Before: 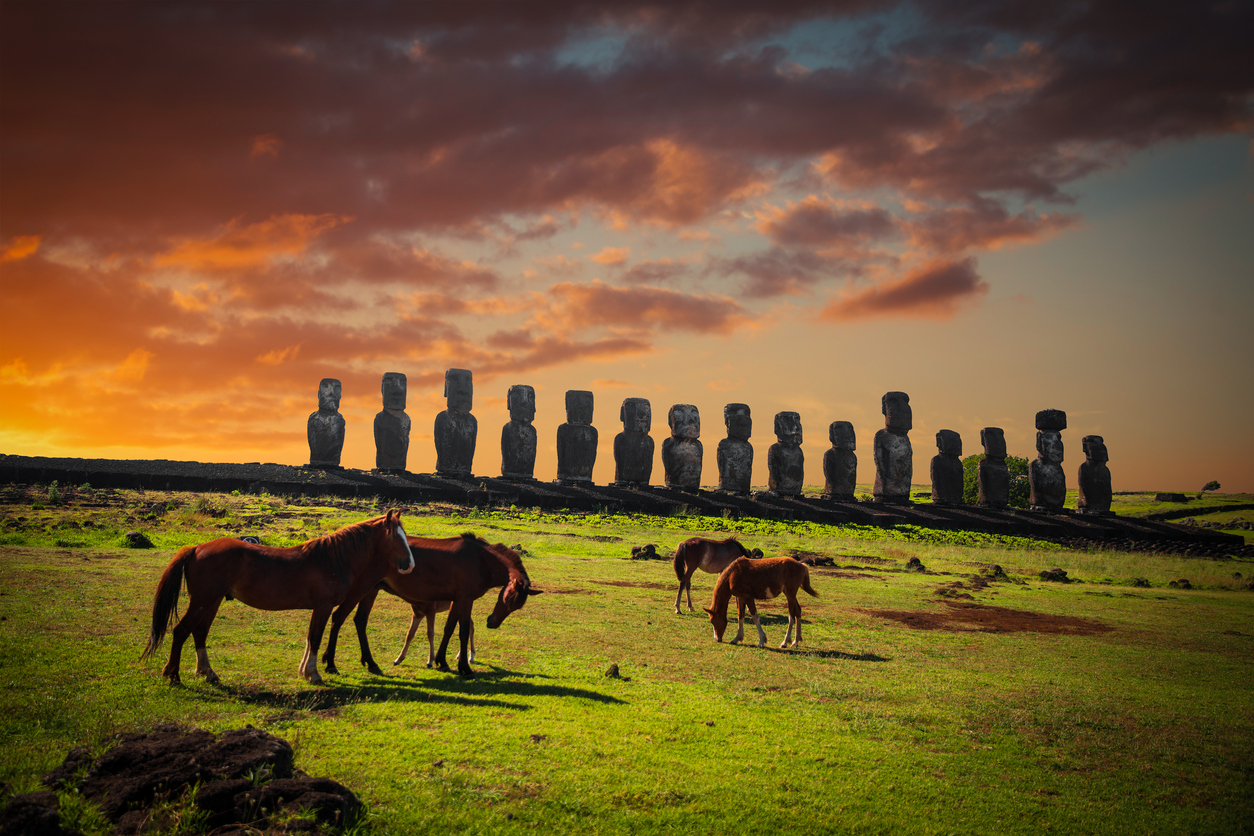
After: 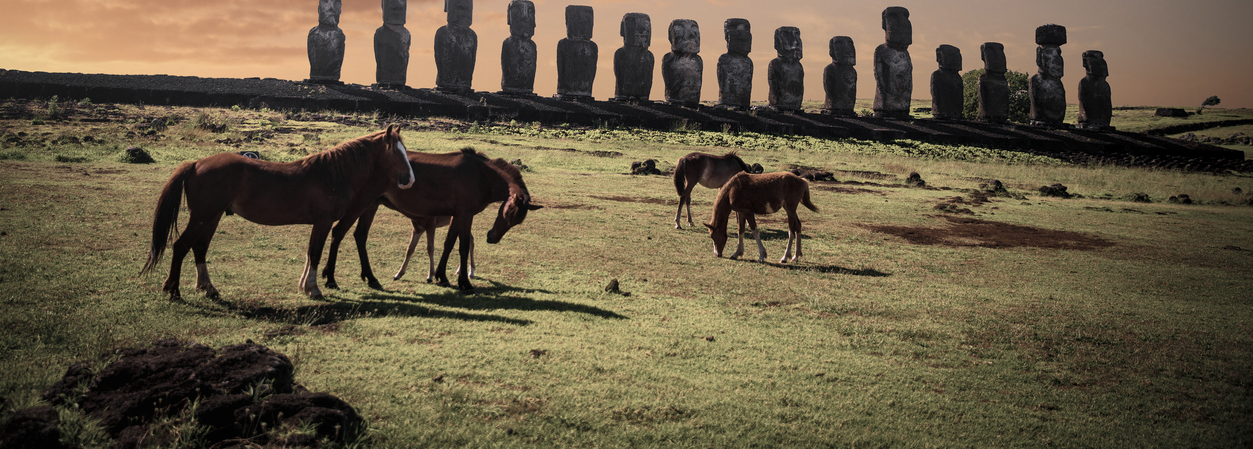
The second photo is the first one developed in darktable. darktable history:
crop and rotate: top 46.237%
local contrast: mode bilateral grid, contrast 20, coarseness 50, detail 120%, midtone range 0.2
color zones: curves: ch1 [(0, 0.153) (0.143, 0.15) (0.286, 0.151) (0.429, 0.152) (0.571, 0.152) (0.714, 0.151) (0.857, 0.151) (1, 0.153)]
color balance rgb: linear chroma grading › global chroma 15%, perceptual saturation grading › global saturation 30%
contrast brightness saturation: saturation 0.18
color correction: highlights a* 15.46, highlights b* -20.56
bloom: size 38%, threshold 95%, strength 30%
